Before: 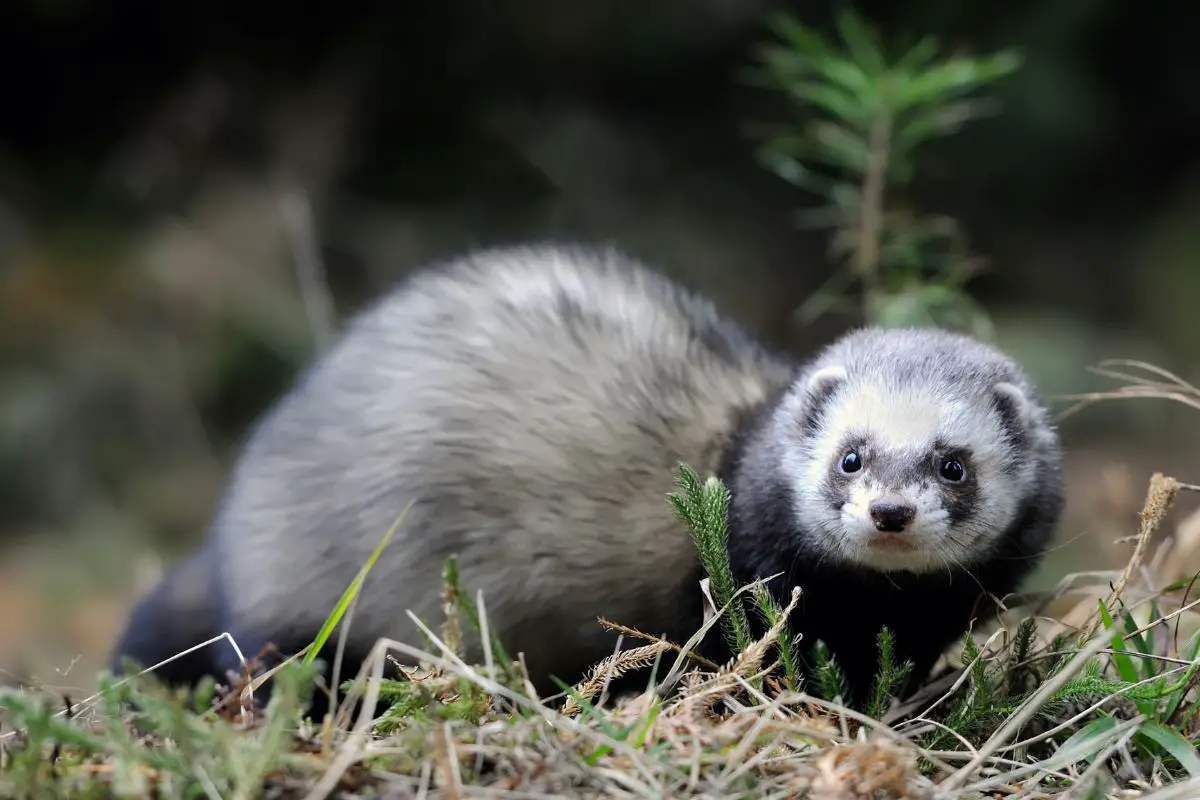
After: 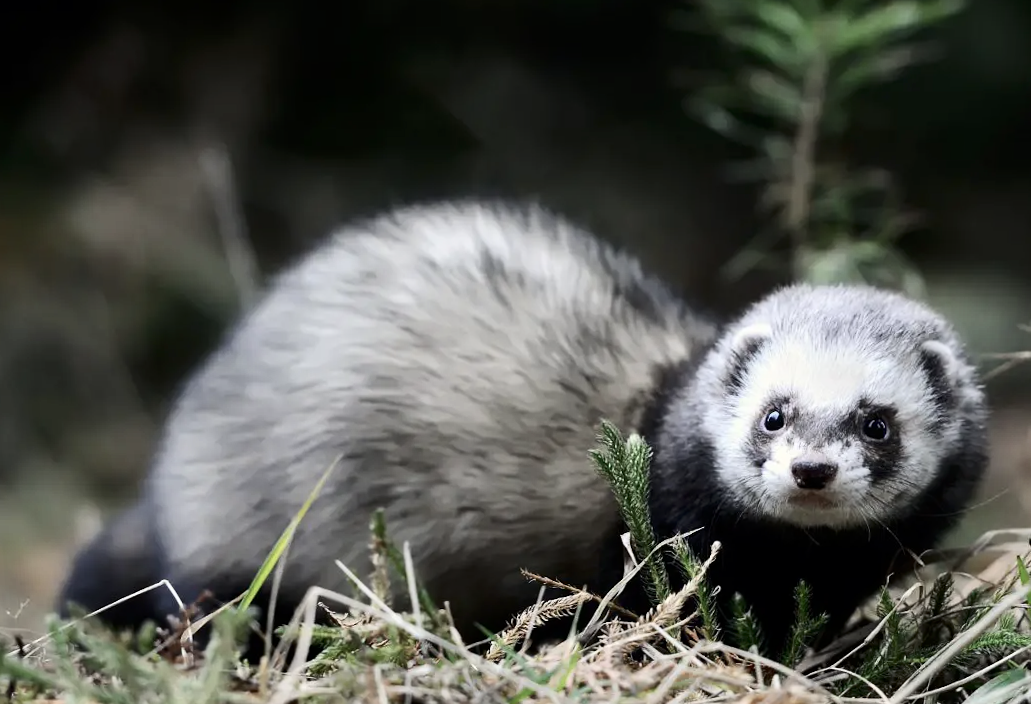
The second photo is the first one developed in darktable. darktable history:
crop: left 3.305%, top 6.436%, right 6.389%, bottom 3.258%
rotate and perspective: rotation 0.074°, lens shift (vertical) 0.096, lens shift (horizontal) -0.041, crop left 0.043, crop right 0.952, crop top 0.024, crop bottom 0.979
contrast brightness saturation: contrast 0.25, saturation -0.31
